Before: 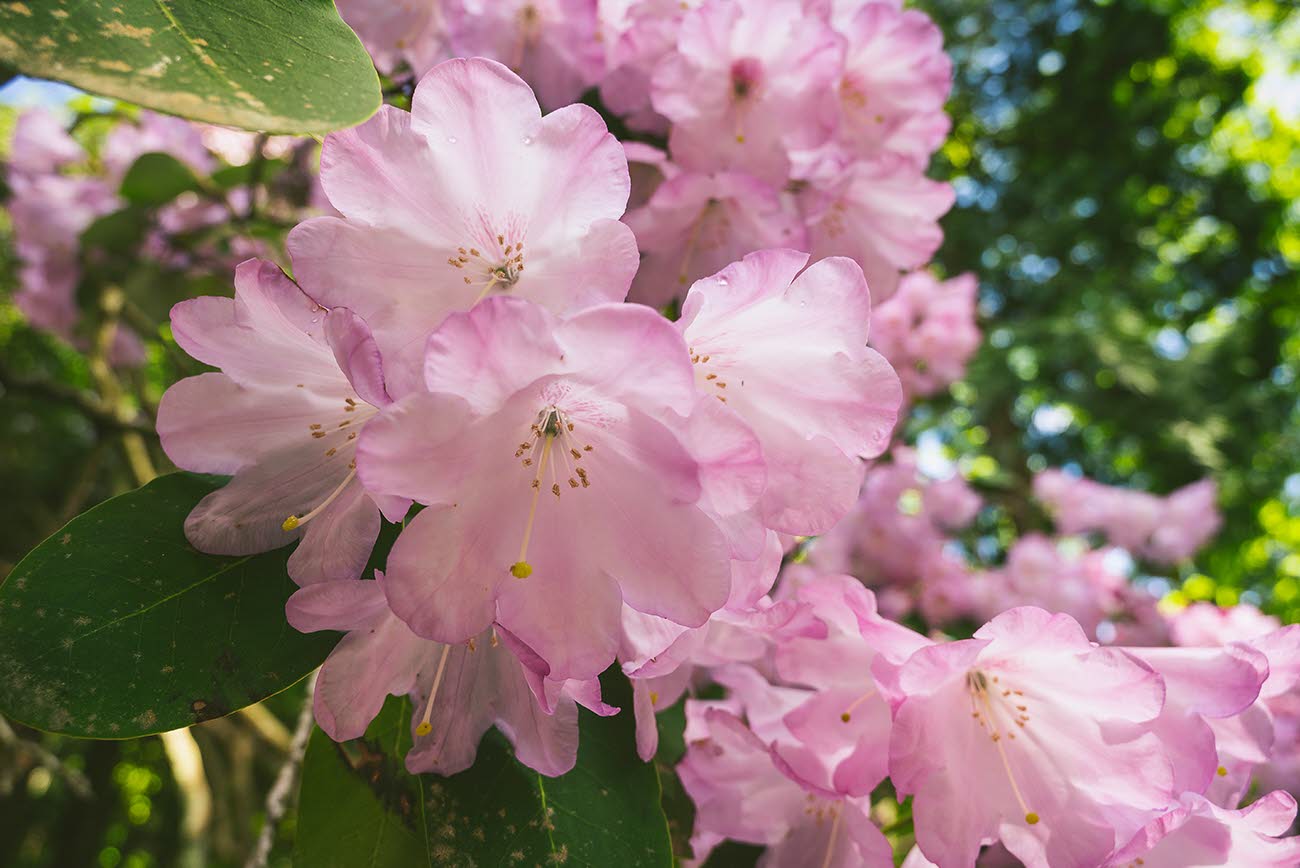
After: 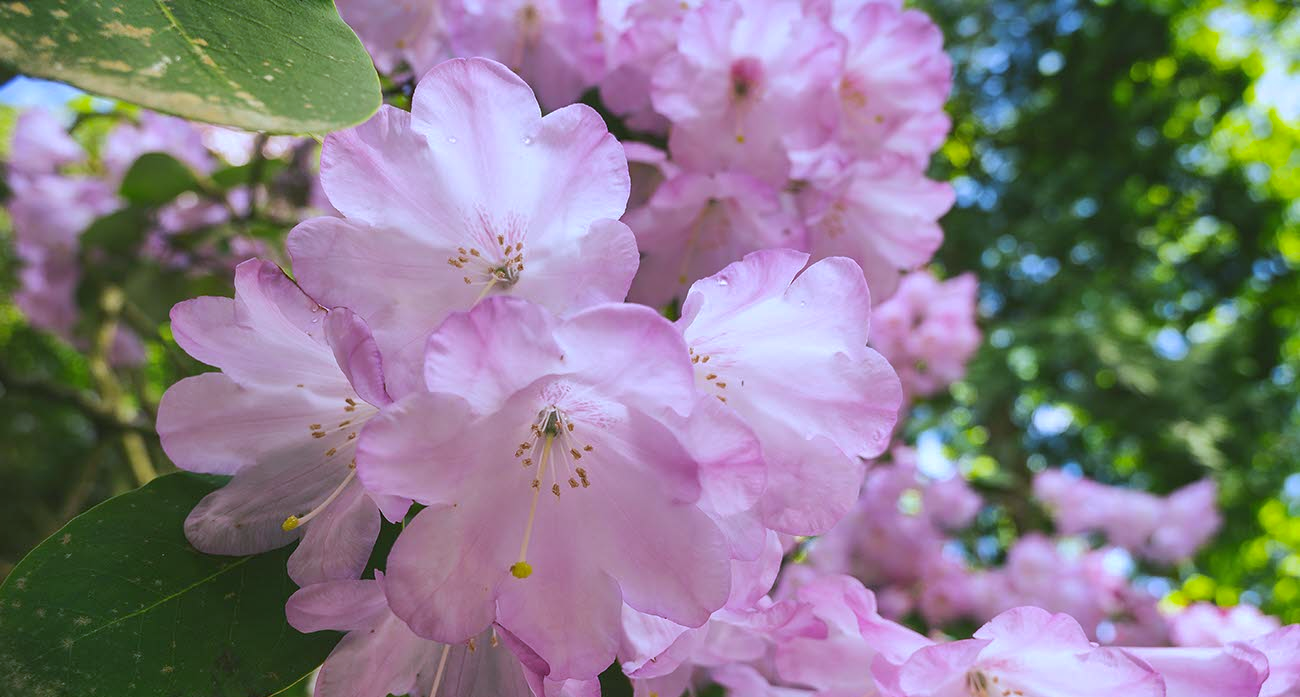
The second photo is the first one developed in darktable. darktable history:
crop: bottom 19.644%
shadows and highlights: shadows 30
white balance: red 0.948, green 1.02, blue 1.176
